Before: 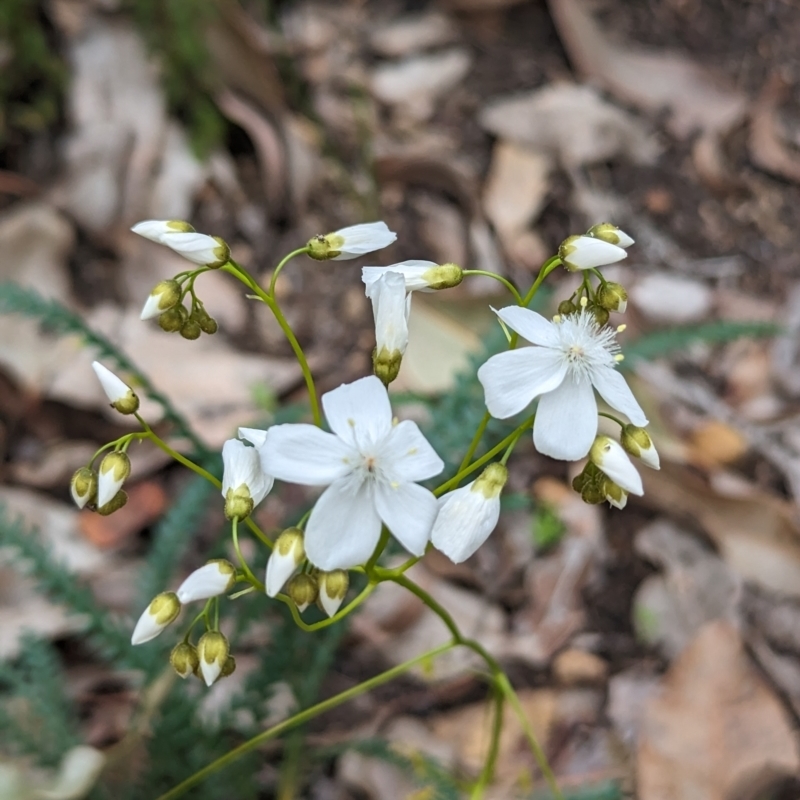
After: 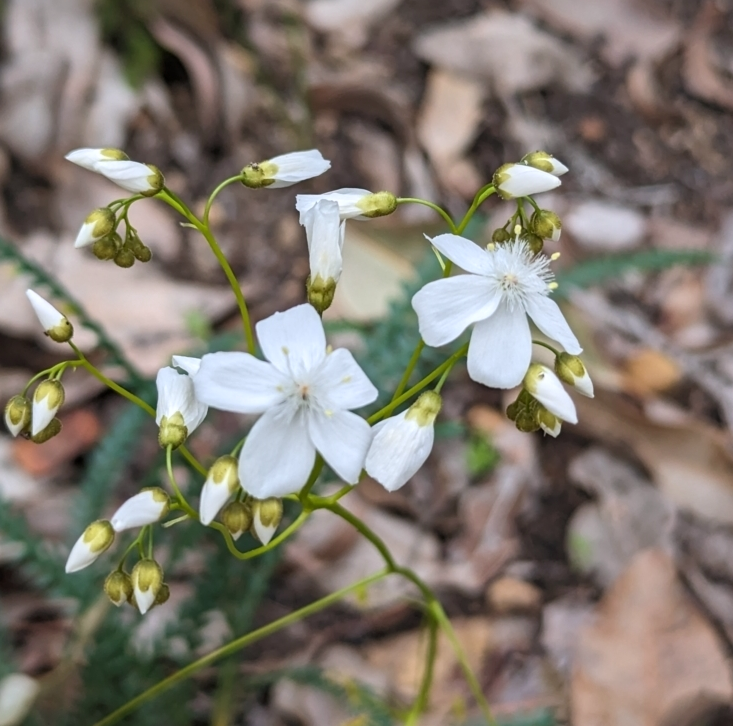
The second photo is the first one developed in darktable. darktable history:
crop and rotate: left 8.262%, top 9.226%
white balance: red 1.009, blue 1.027
